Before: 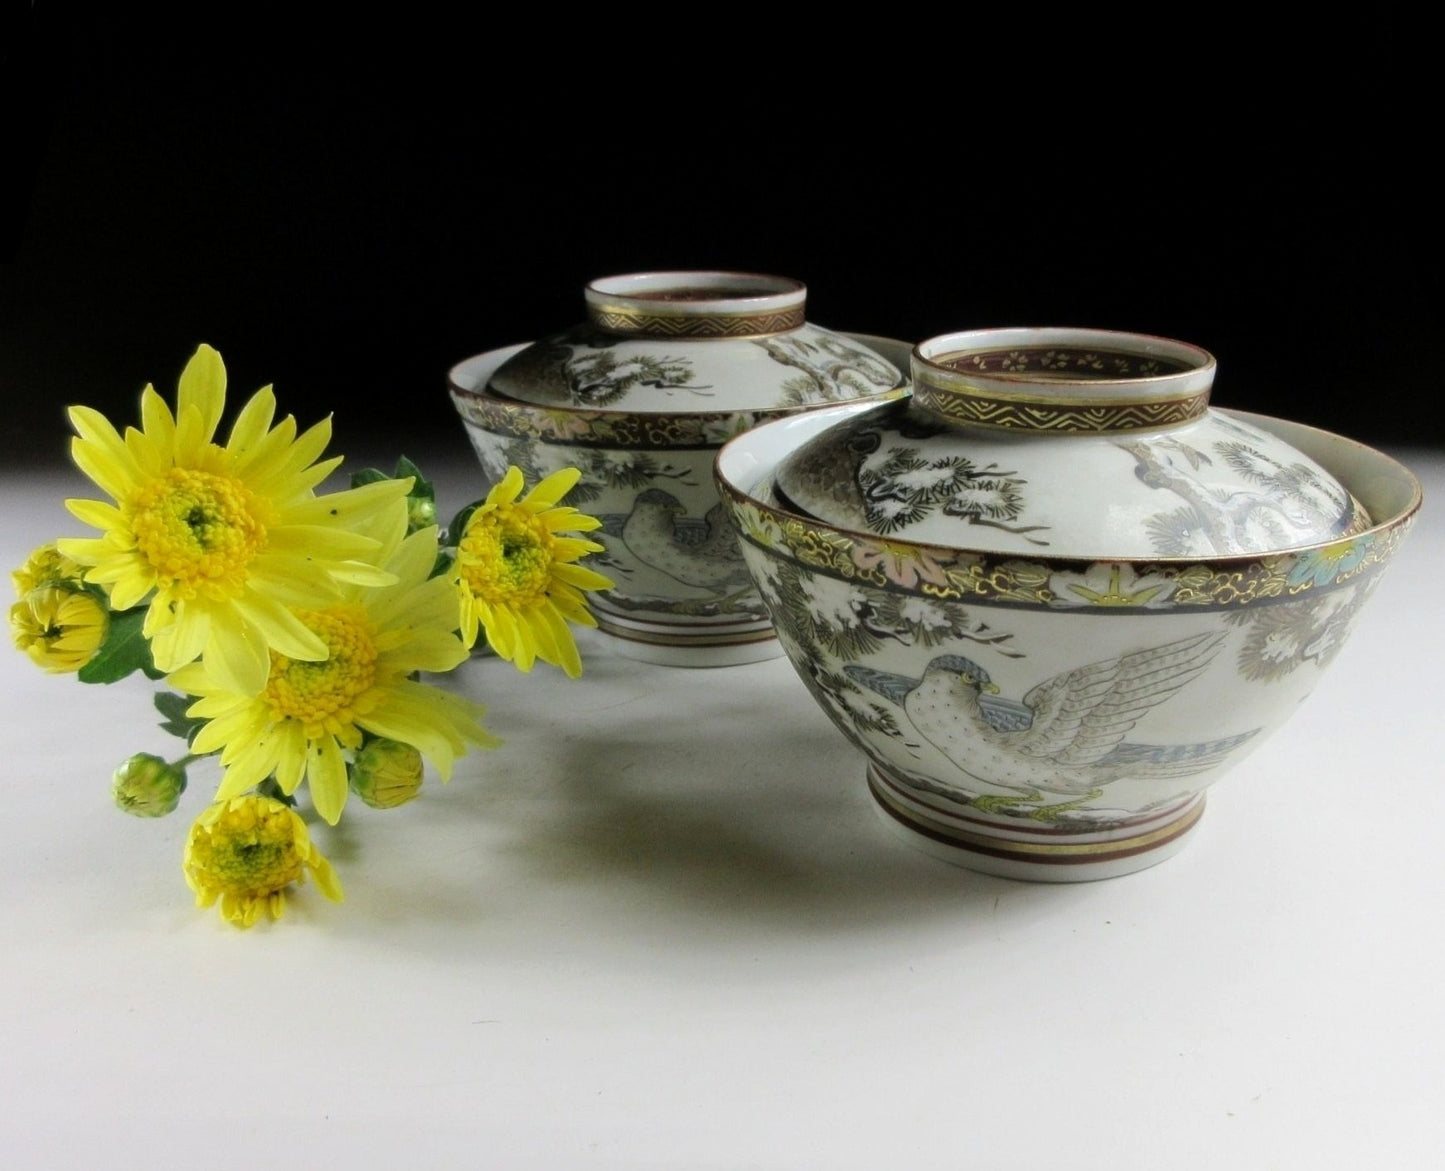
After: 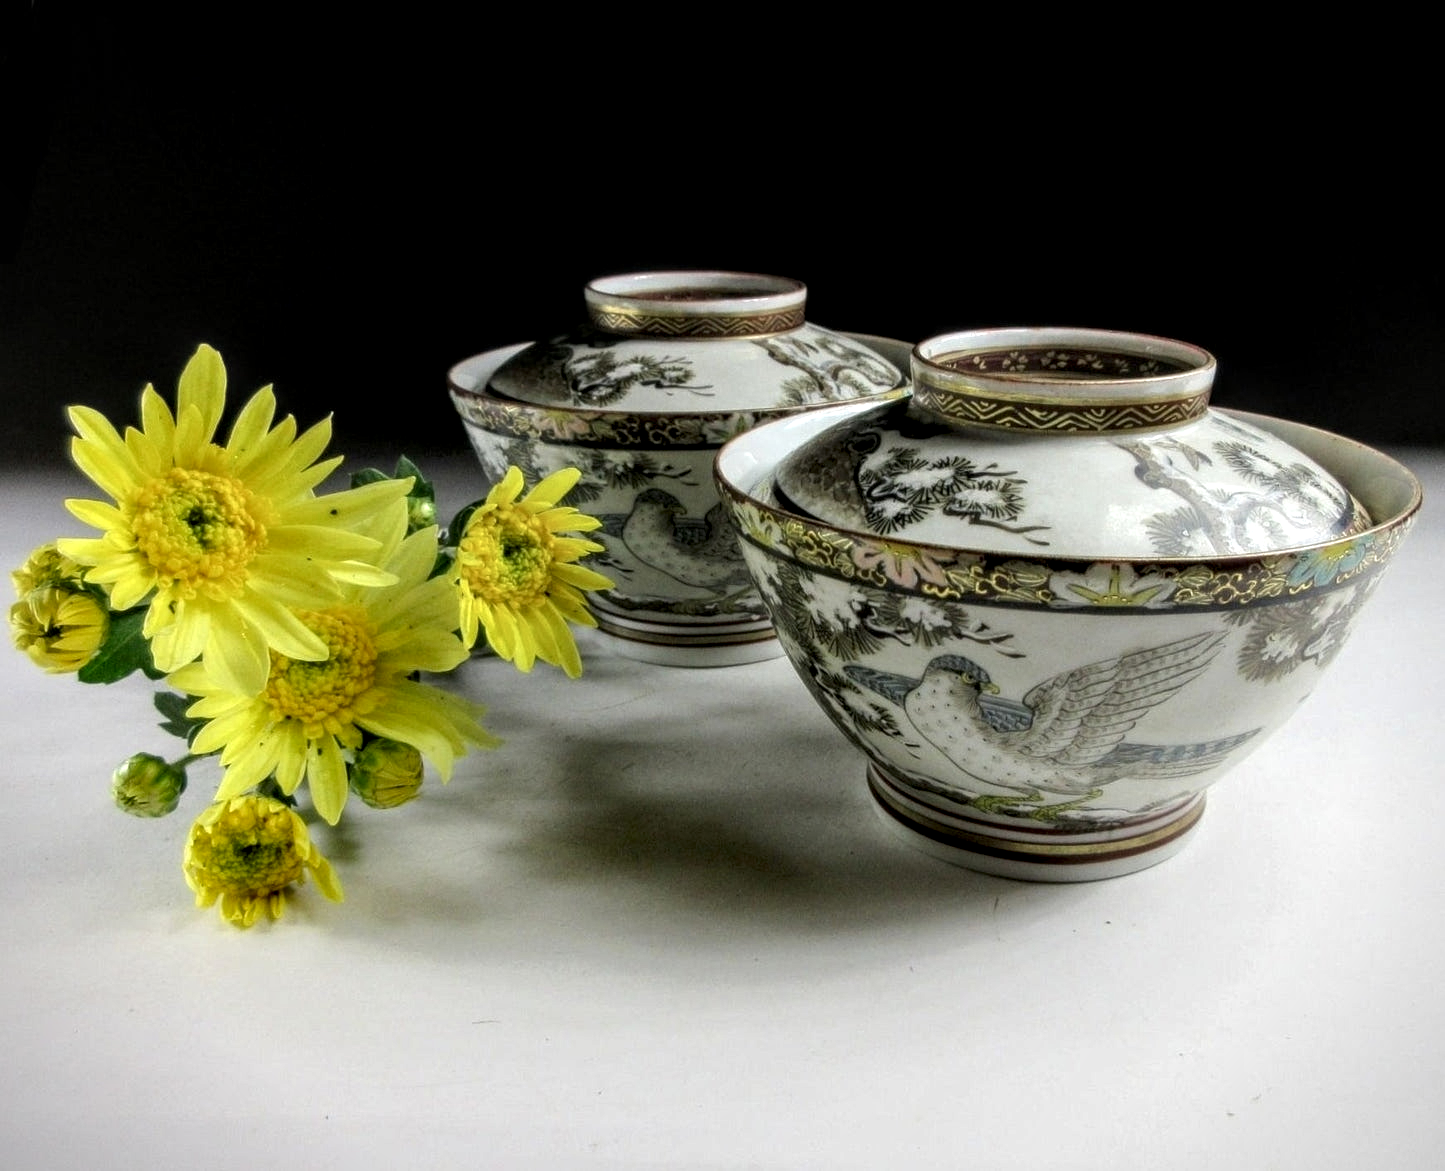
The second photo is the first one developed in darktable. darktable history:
local contrast: highlights 79%, shadows 56%, detail 175%, midtone range 0.428
vignetting: fall-off start 91.19%
